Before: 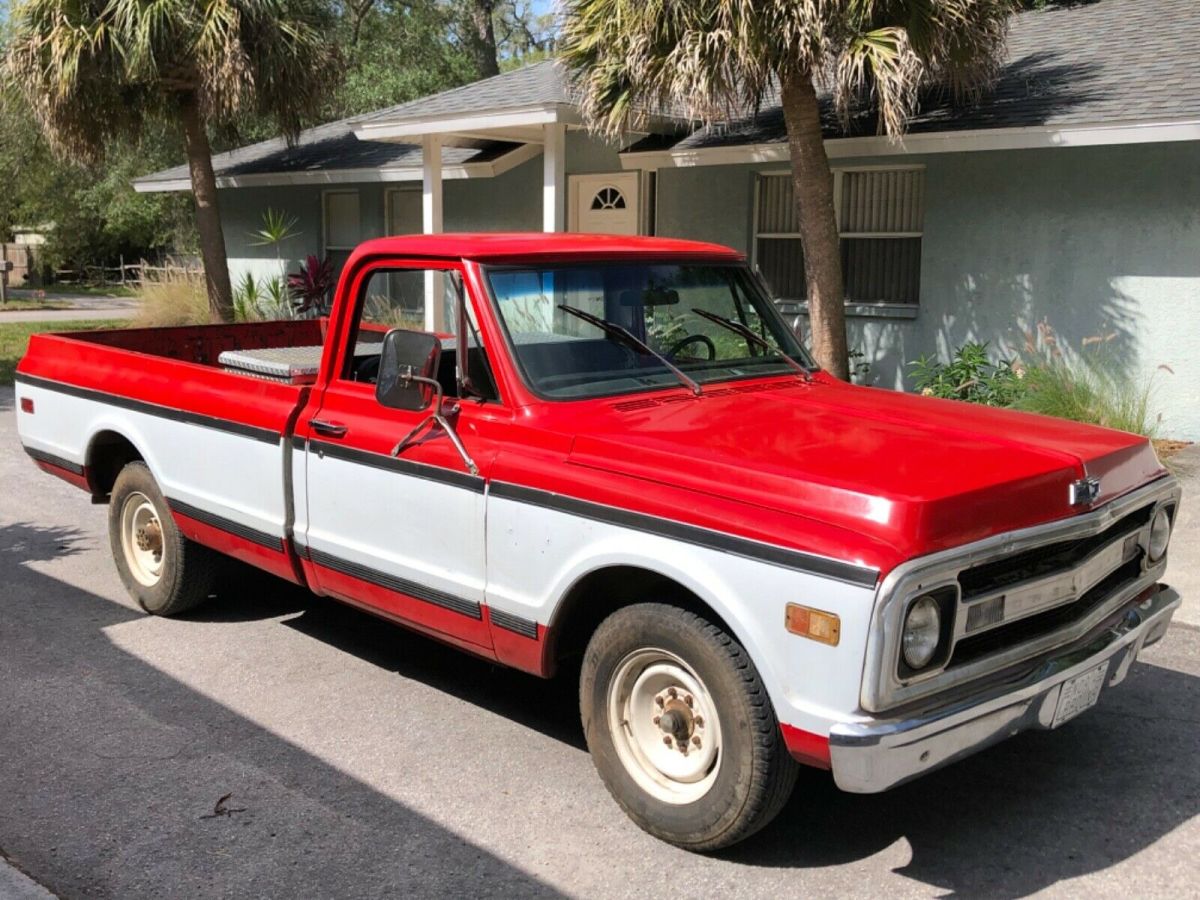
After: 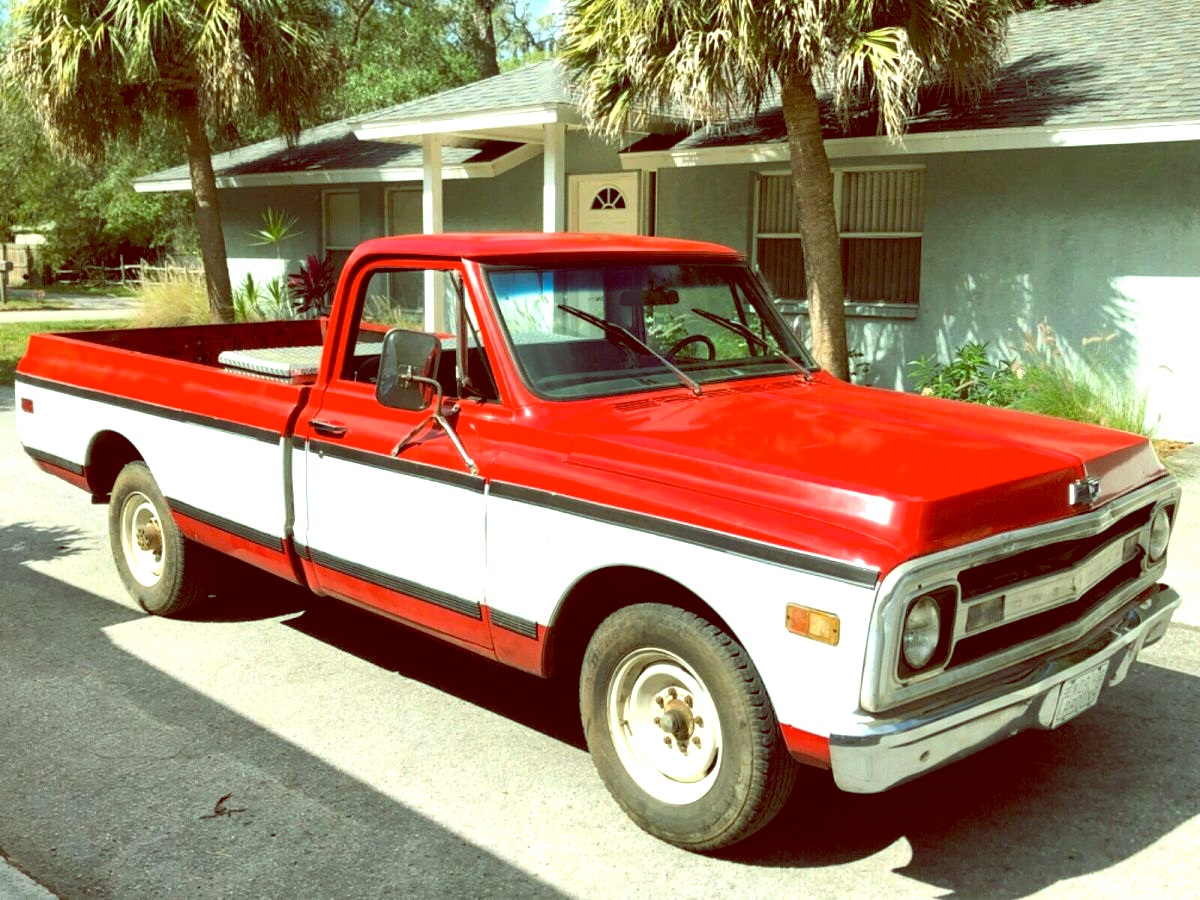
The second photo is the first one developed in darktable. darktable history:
exposure: exposure 1 EV, compensate highlight preservation false
color balance: lift [1, 1.015, 0.987, 0.985], gamma [1, 0.959, 1.042, 0.958], gain [0.927, 0.938, 1.072, 0.928], contrast 1.5%
